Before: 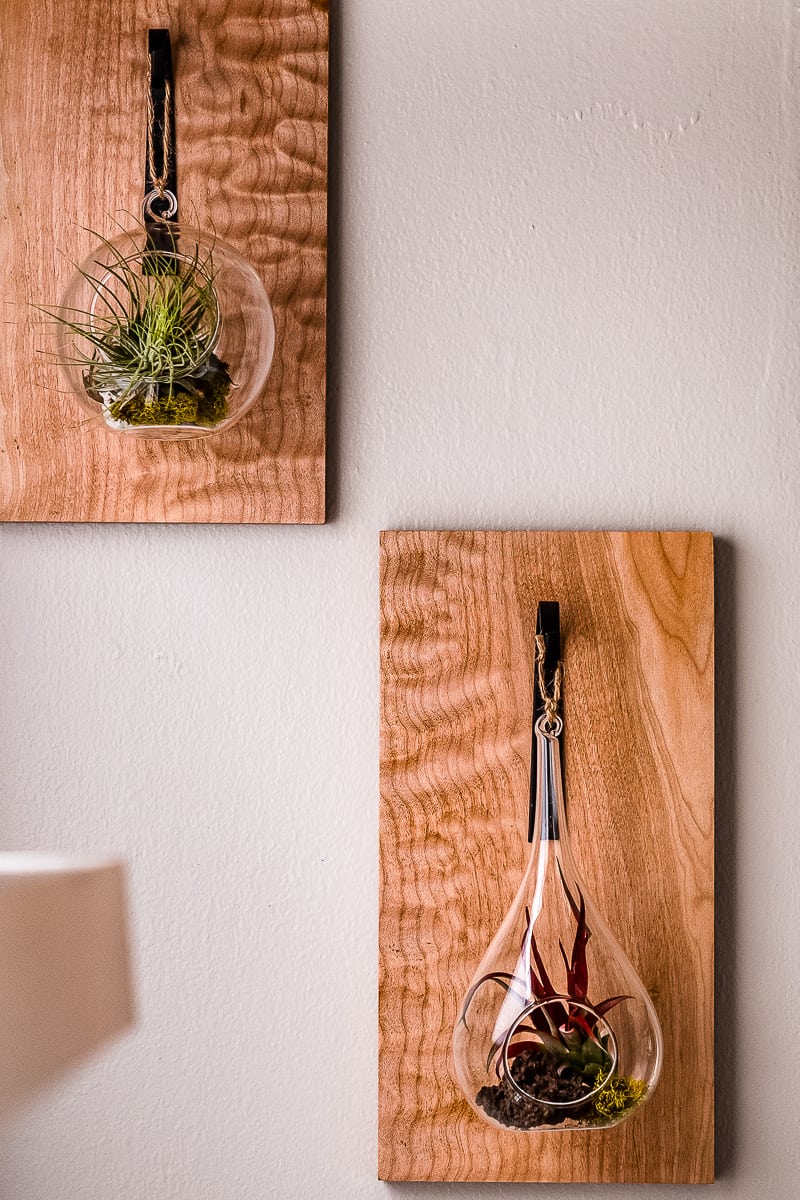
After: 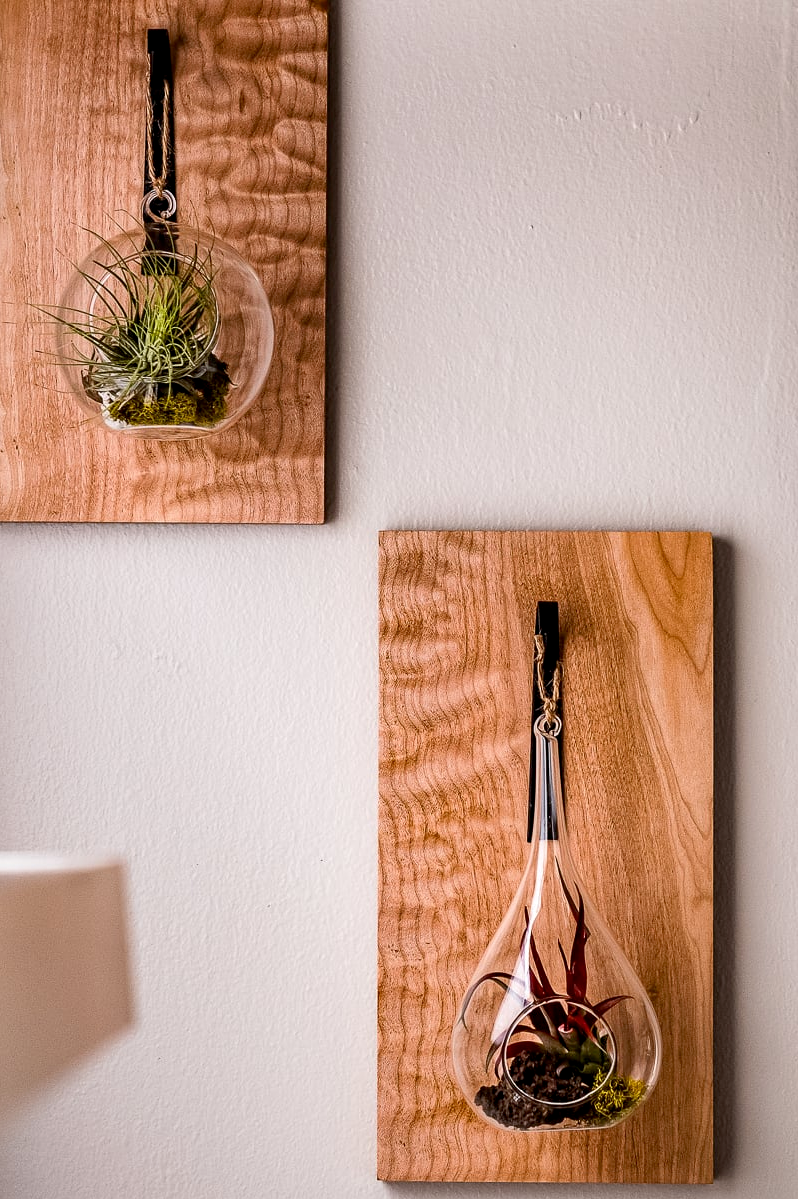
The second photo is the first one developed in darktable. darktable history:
exposure: black level correction 0.005, exposure 0.015 EV, compensate highlight preservation false
crop: left 0.139%
